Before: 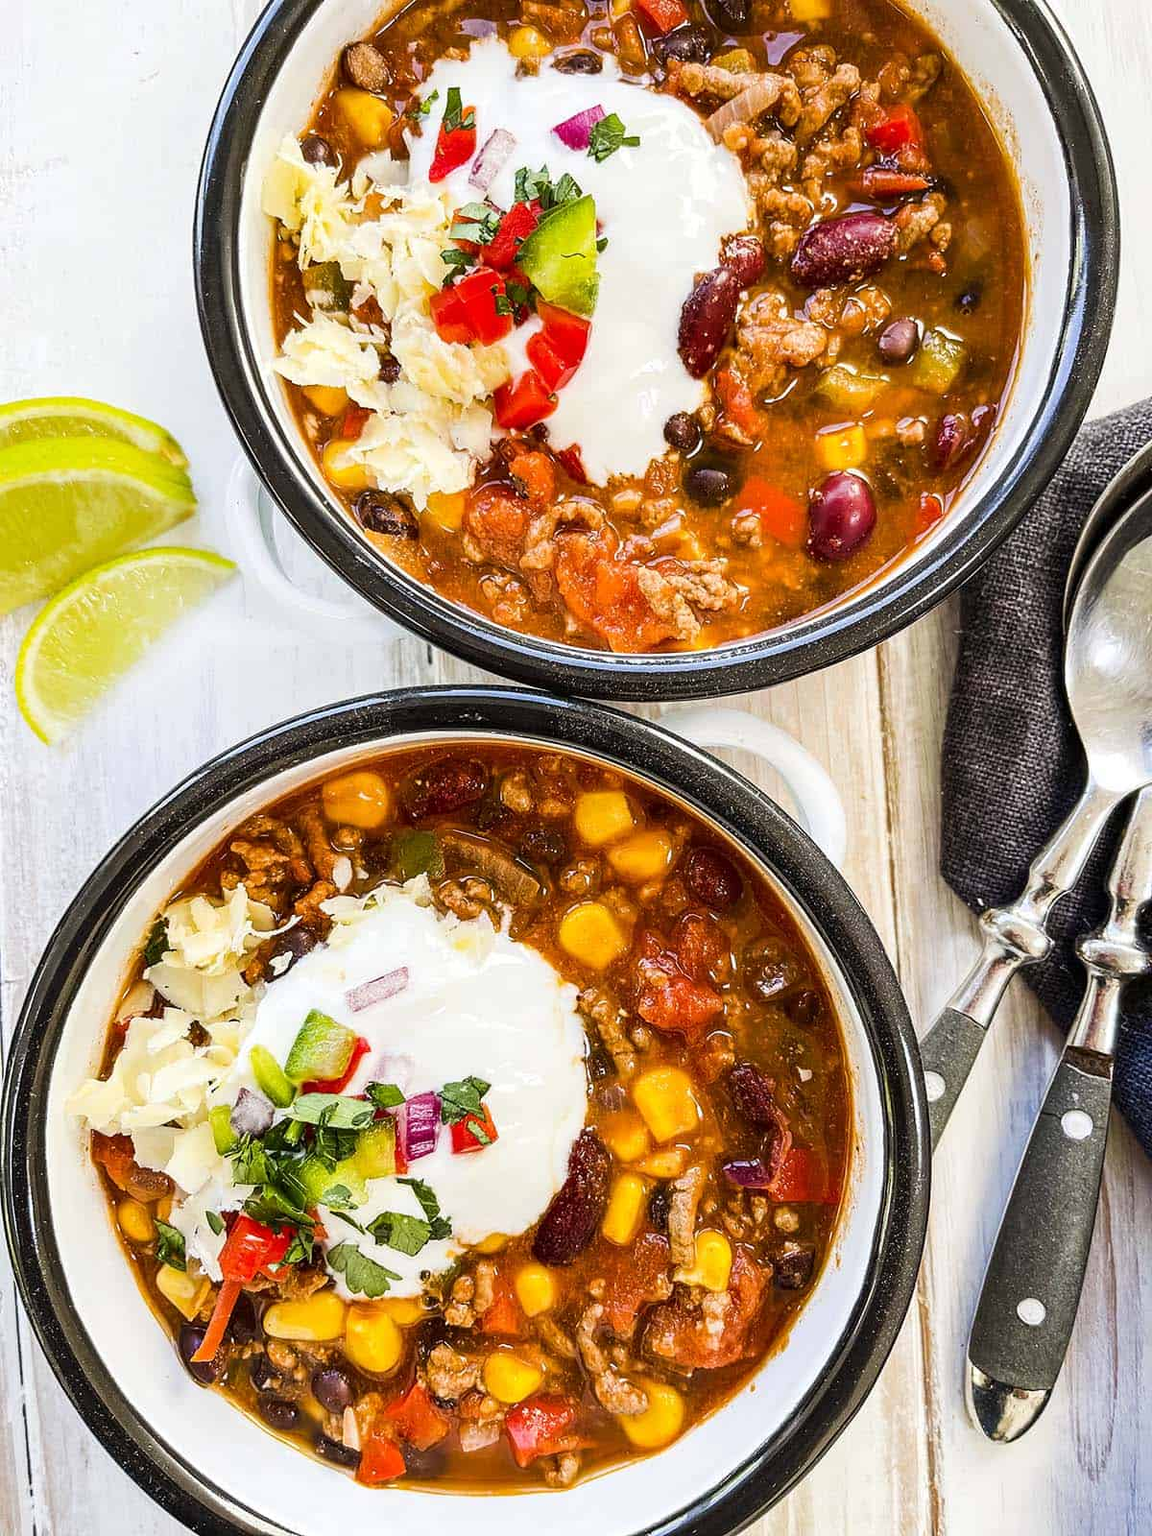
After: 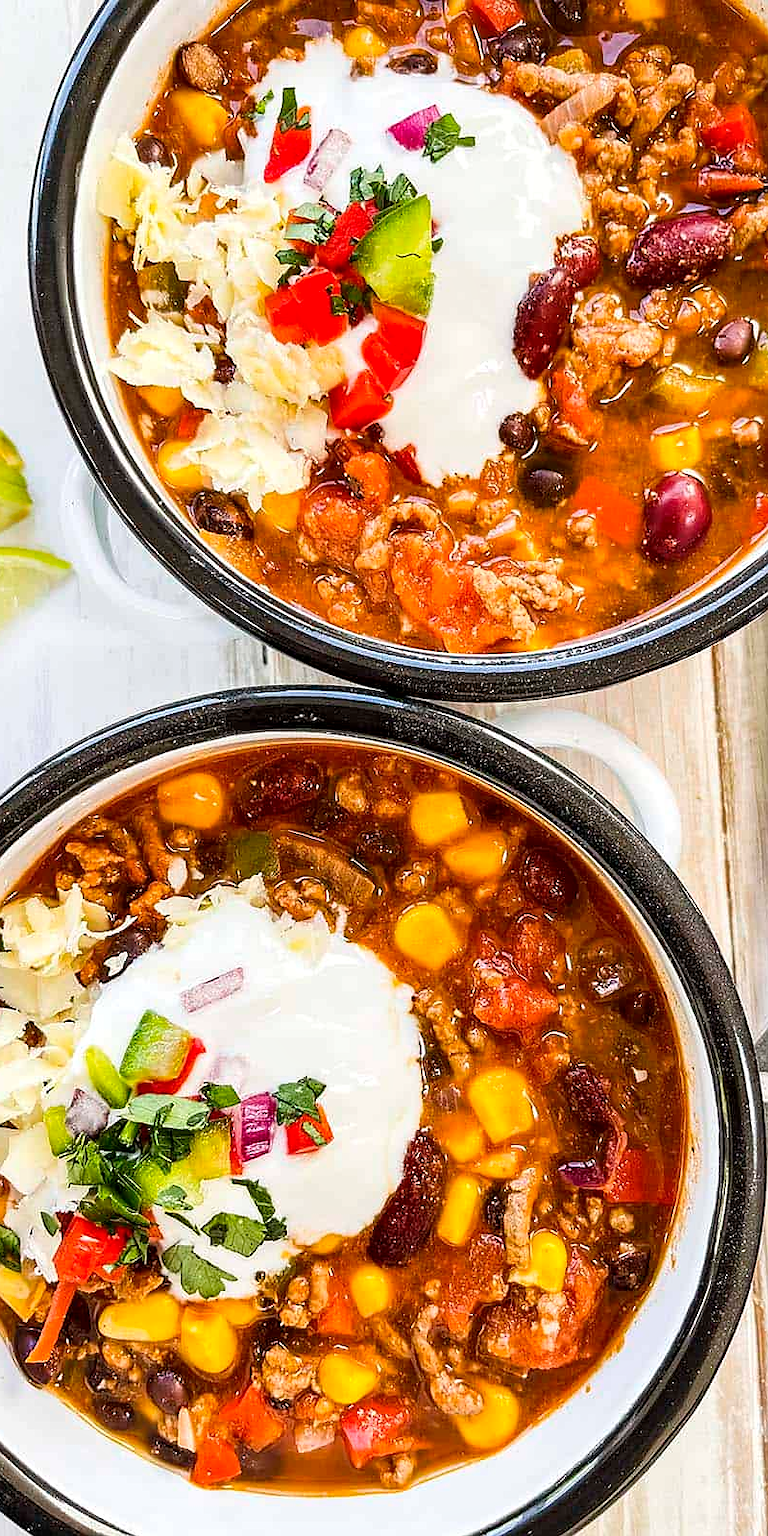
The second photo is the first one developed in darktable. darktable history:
local contrast: mode bilateral grid, contrast 21, coarseness 50, detail 119%, midtone range 0.2
sharpen: radius 1.033, threshold 0.957
crop and rotate: left 14.345%, right 18.945%
tone equalizer: on, module defaults
